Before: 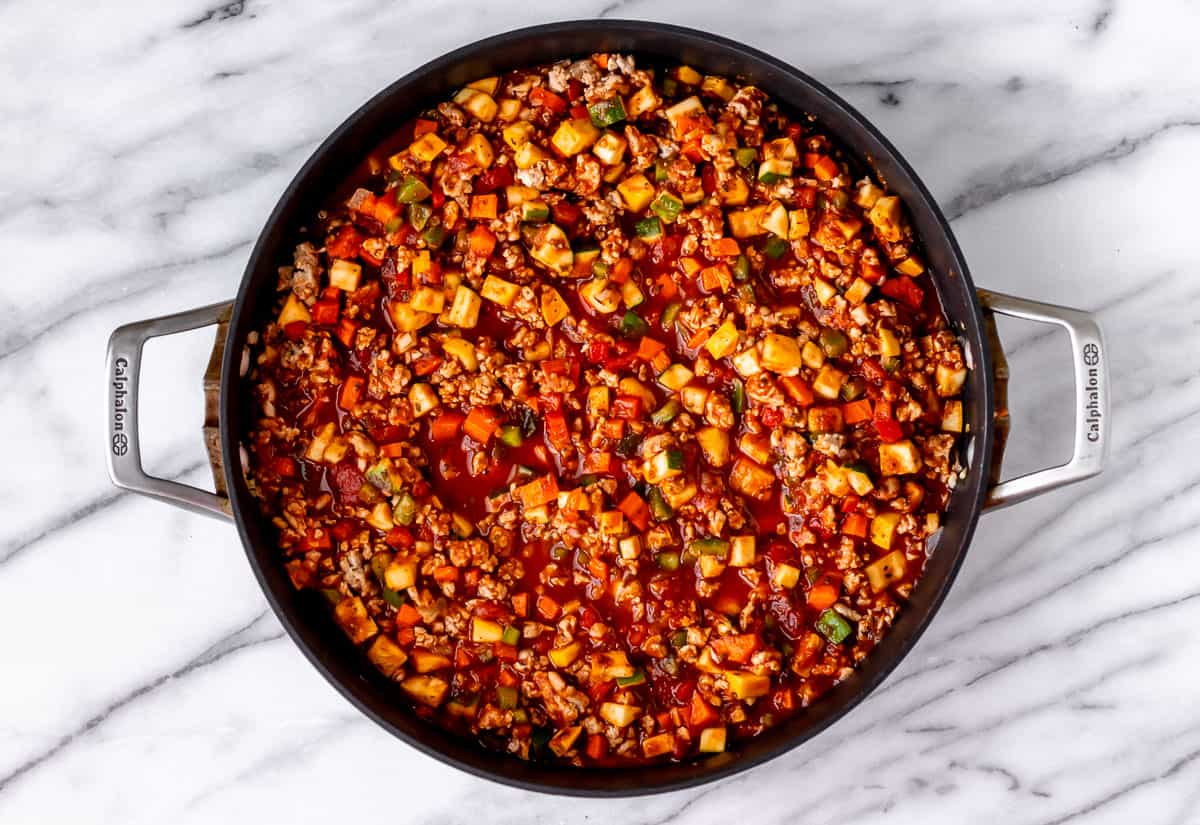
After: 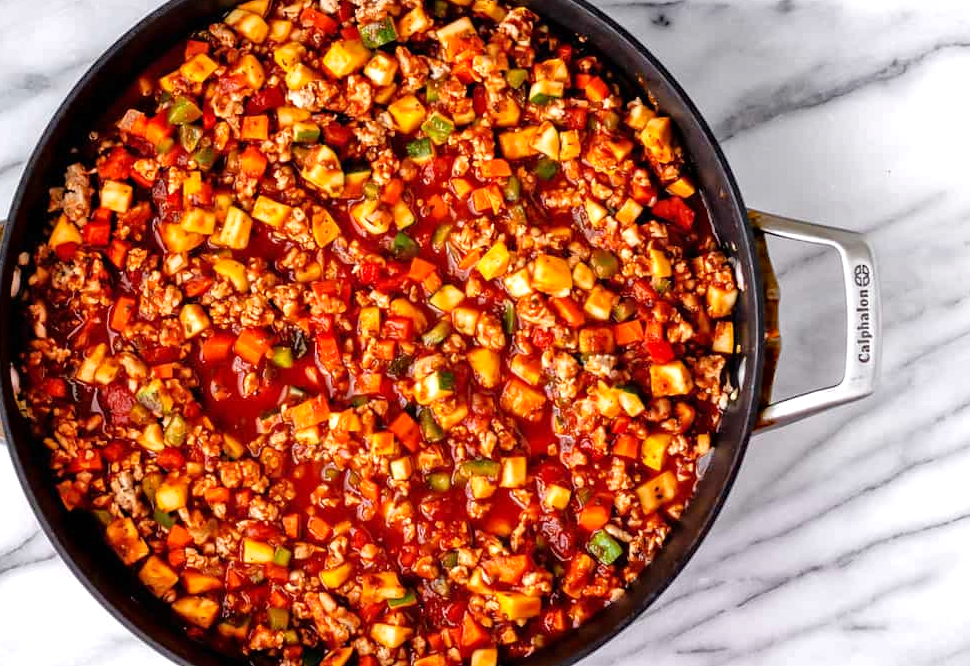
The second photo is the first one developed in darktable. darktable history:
haze removal: compatibility mode true, adaptive false
tone equalizer: -8 EV 0.001 EV, -7 EV -0.004 EV, -6 EV 0.009 EV, -5 EV 0.032 EV, -4 EV 0.276 EV, -3 EV 0.644 EV, -2 EV 0.584 EV, -1 EV 0.187 EV, +0 EV 0.024 EV
exposure: black level correction 0, exposure 0.2 EV, compensate exposure bias true, compensate highlight preservation false
crop: left 19.159%, top 9.58%, bottom 9.58%
